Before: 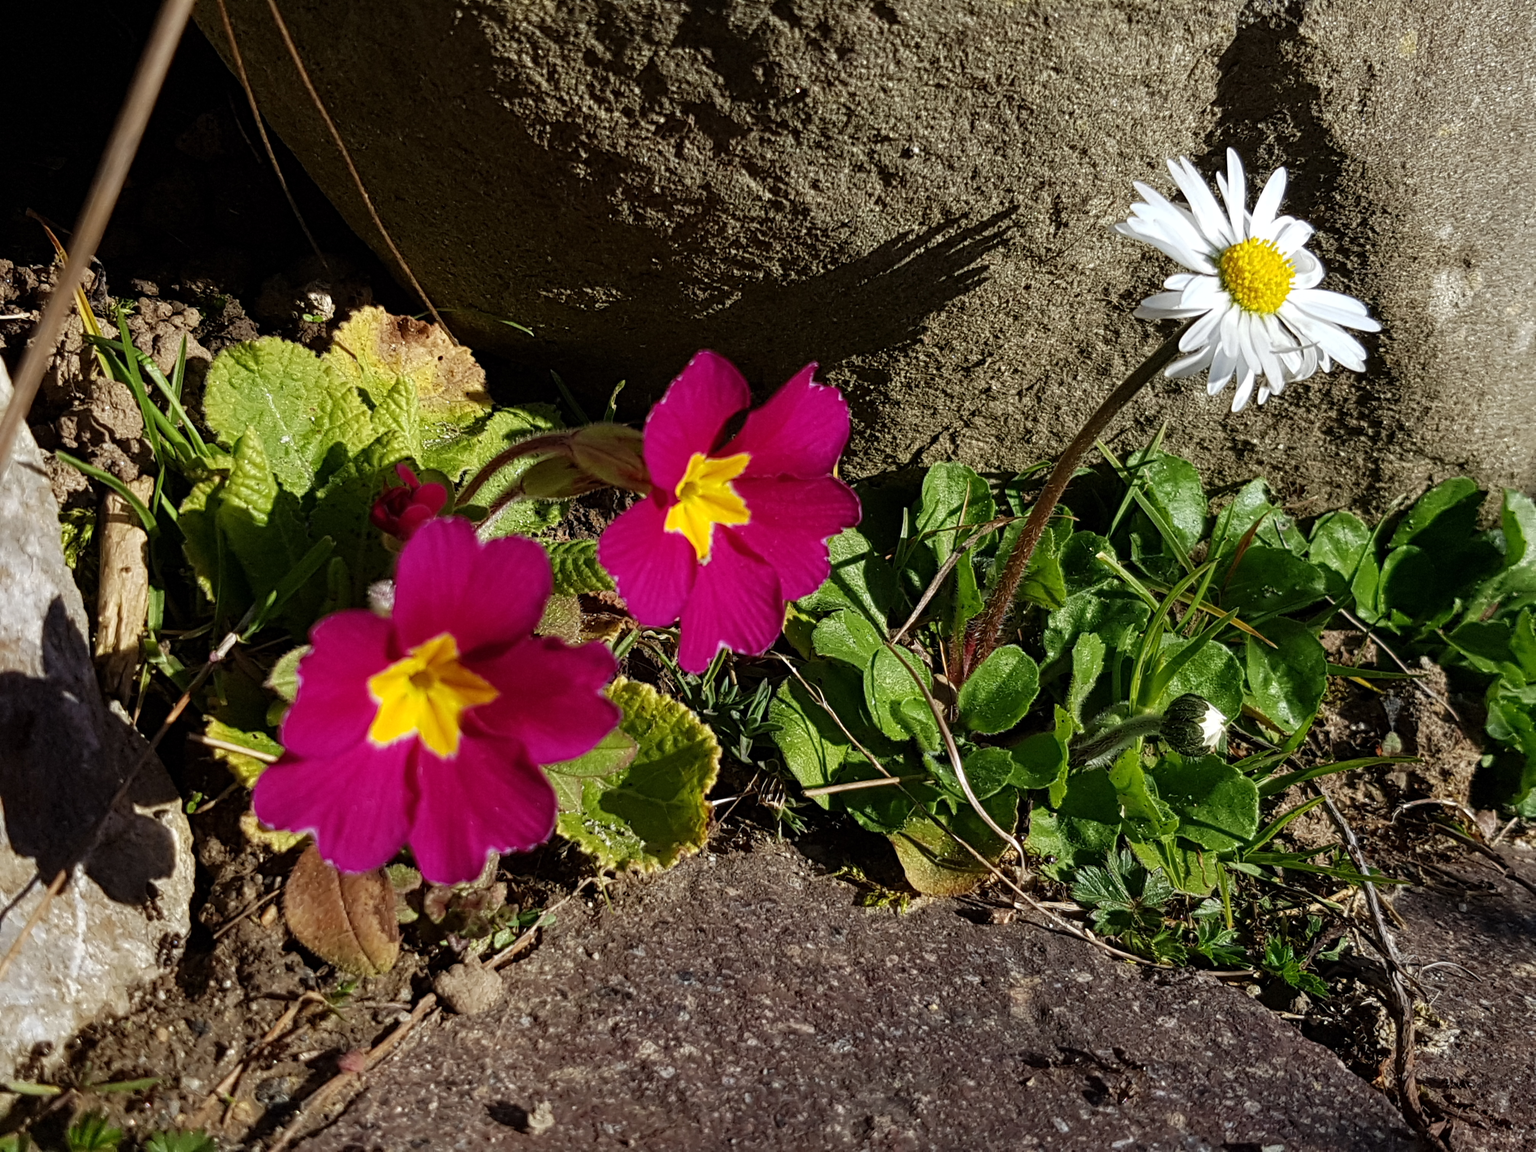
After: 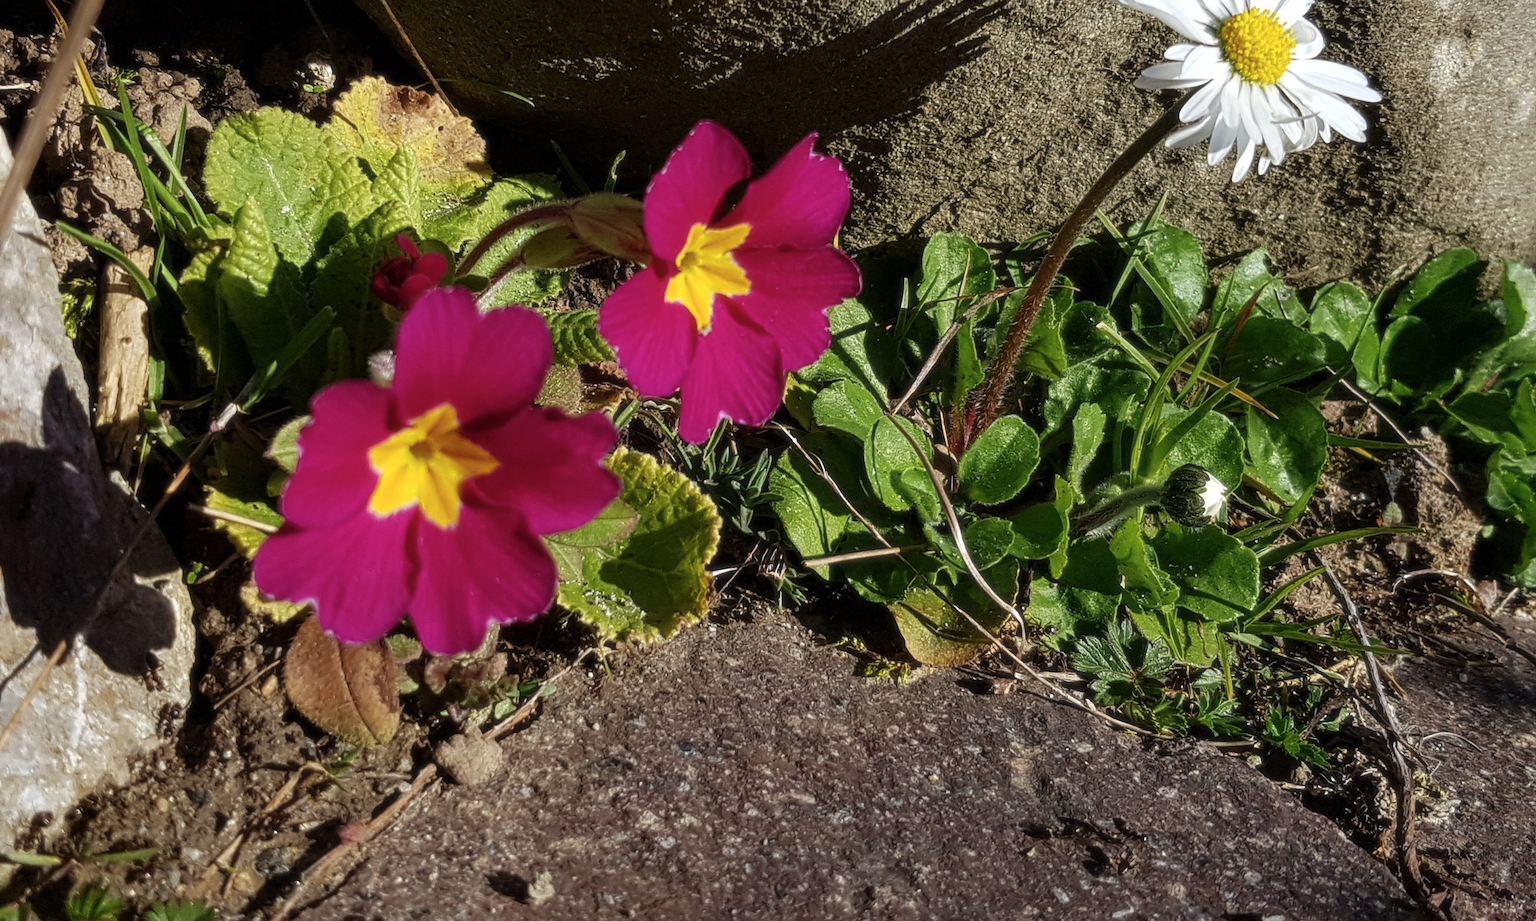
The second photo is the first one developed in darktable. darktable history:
sharpen: amount 0.2
crop and rotate: top 19.998%
soften: size 10%, saturation 50%, brightness 0.2 EV, mix 10%
